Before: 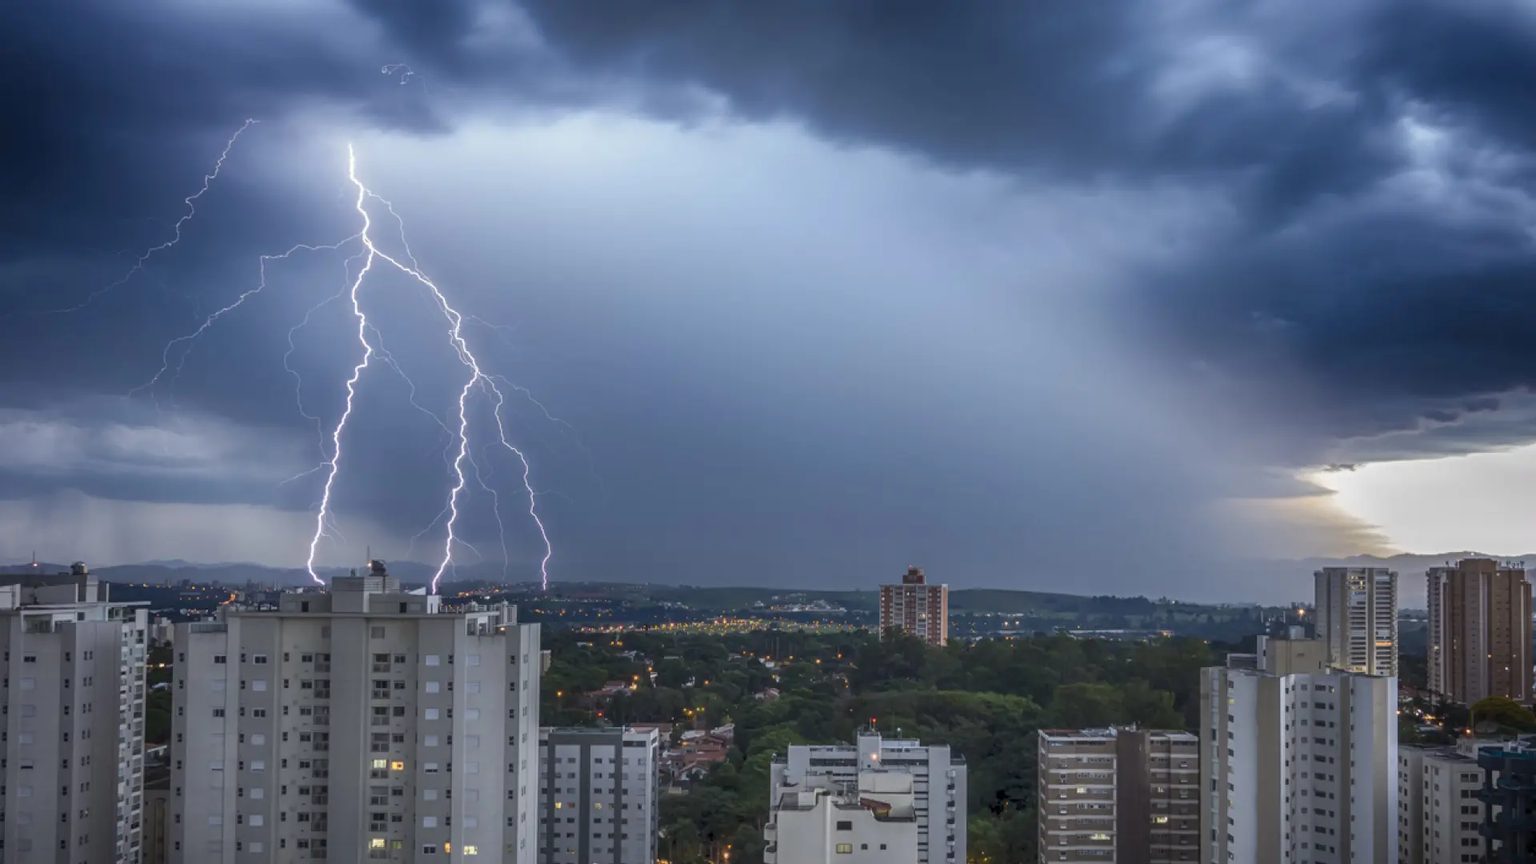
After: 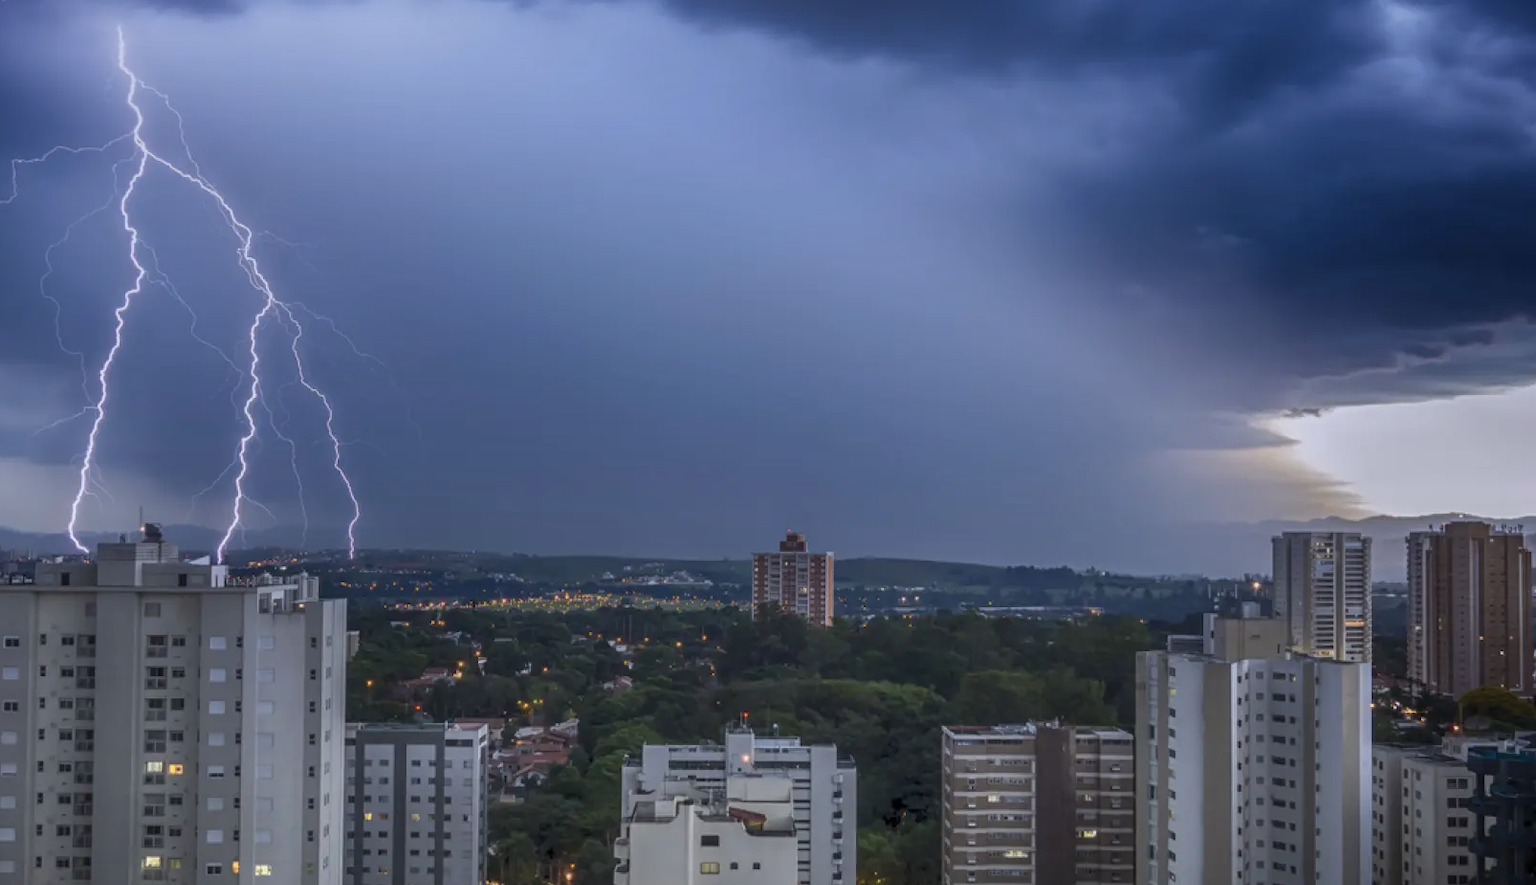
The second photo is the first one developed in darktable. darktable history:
graduated density: hue 238.83°, saturation 50%
crop: left 16.315%, top 14.246%
